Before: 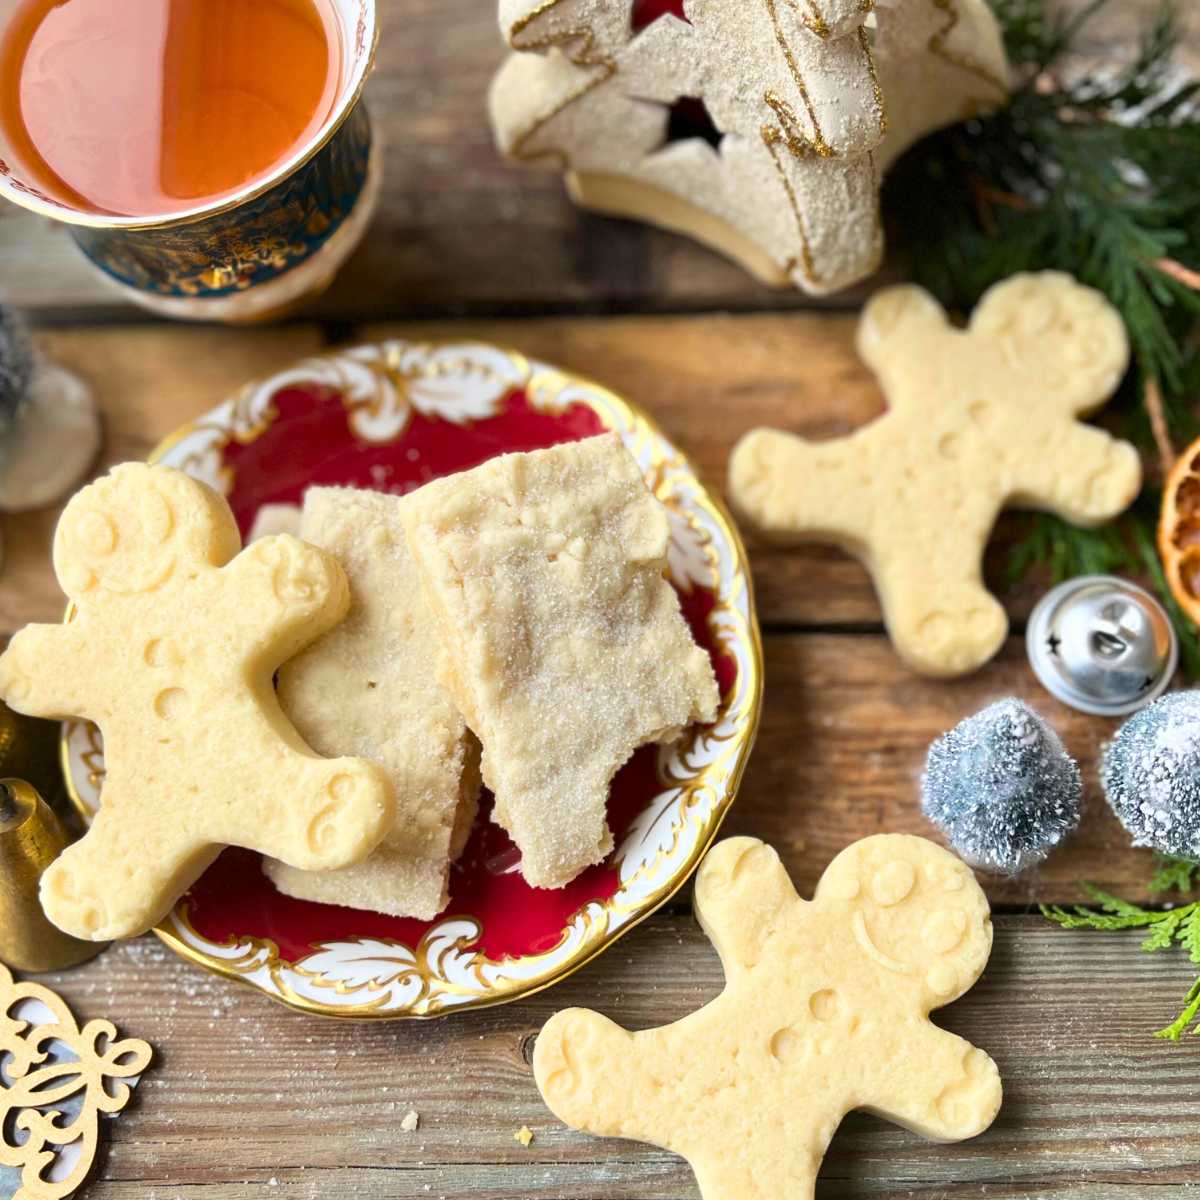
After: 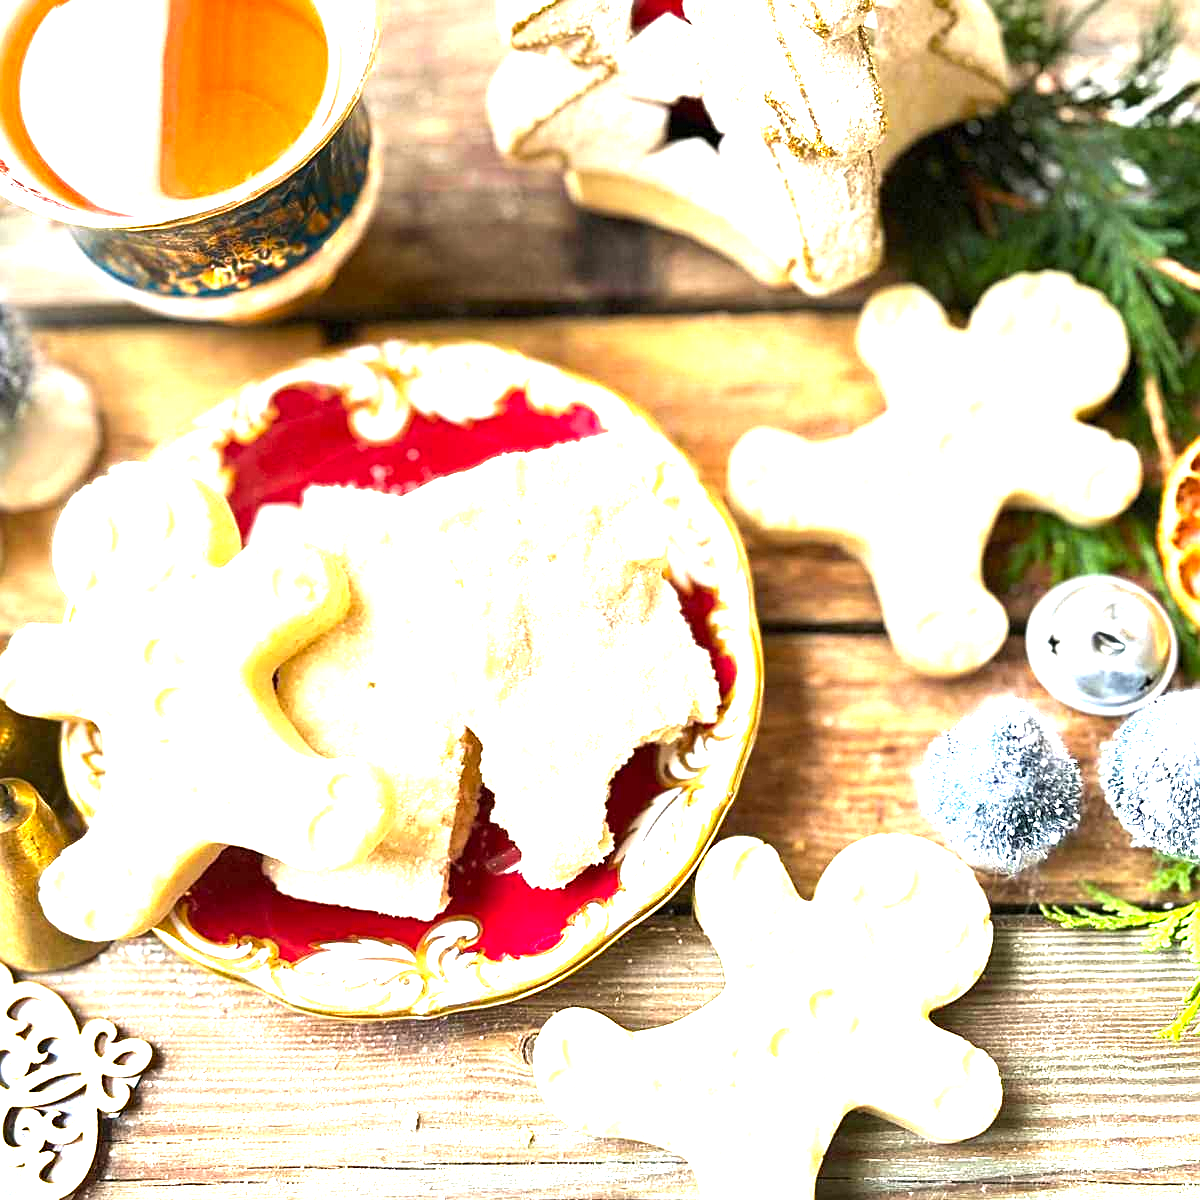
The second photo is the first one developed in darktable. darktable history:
exposure: black level correction 0, exposure 1.741 EV, compensate exposure bias true, compensate highlight preservation false
sharpen: on, module defaults
tone equalizer: on, module defaults
color balance: contrast 10%
